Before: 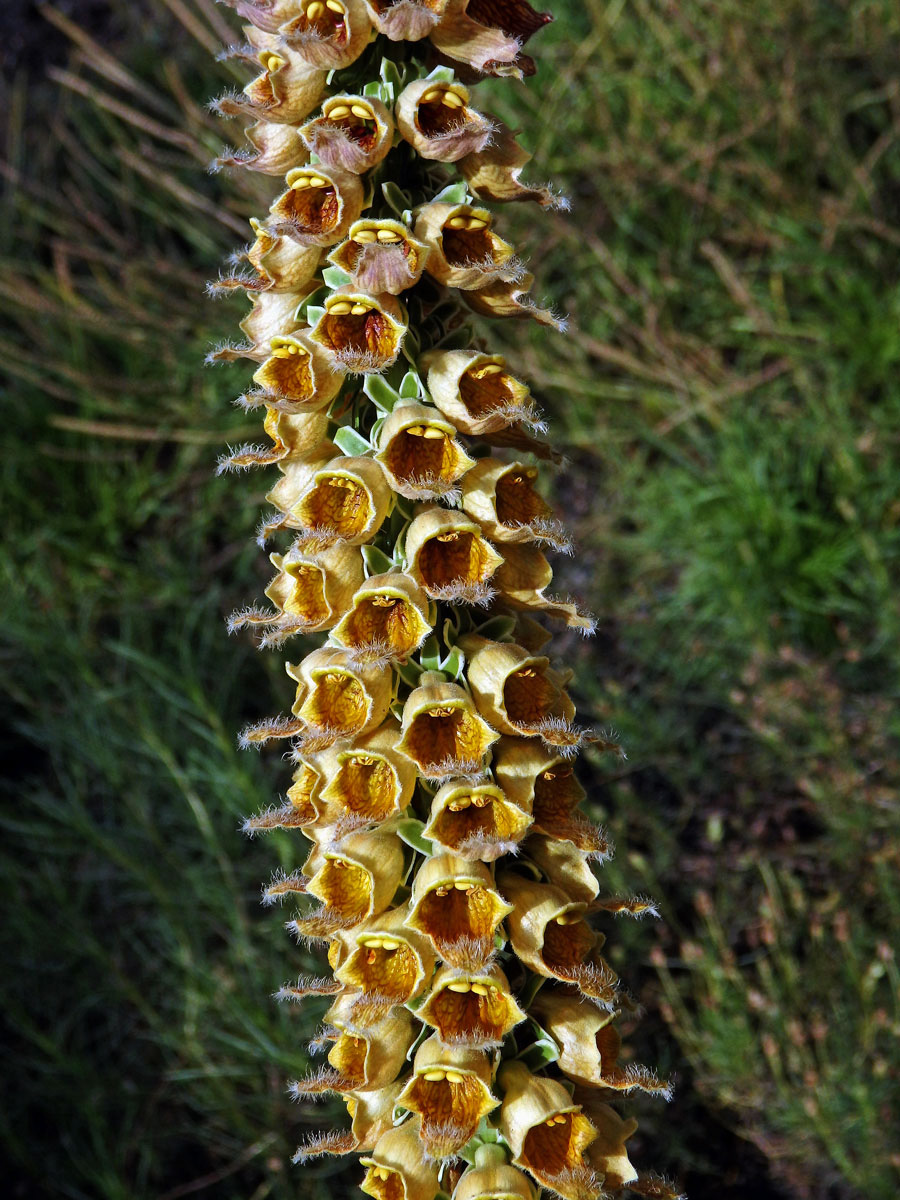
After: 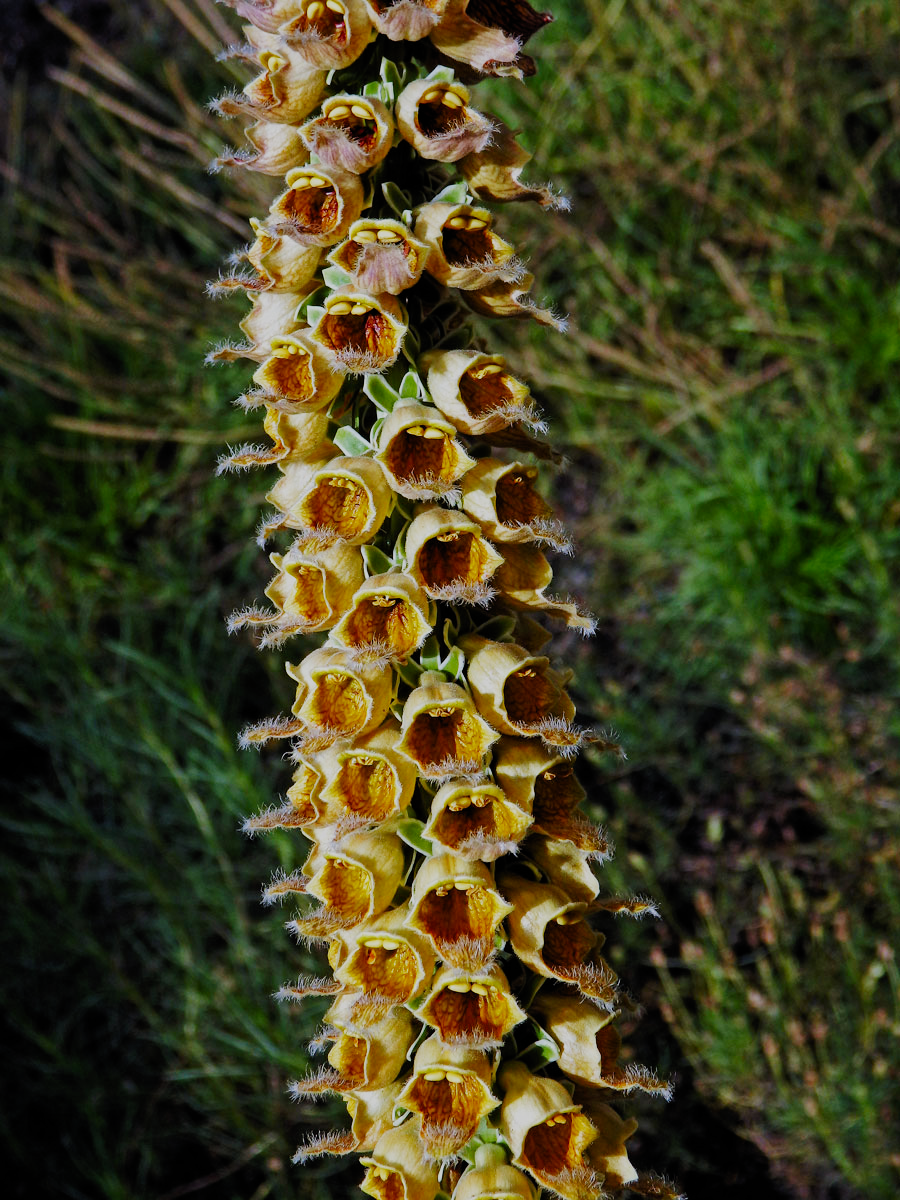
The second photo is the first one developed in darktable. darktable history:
filmic rgb: black relative exposure -7.65 EV, white relative exposure 4.56 EV, threshold 3.03 EV, hardness 3.61, preserve chrominance no, color science v5 (2021), contrast in shadows safe, contrast in highlights safe, enable highlight reconstruction true
contrast brightness saturation: contrast 0.037, saturation 0.157
